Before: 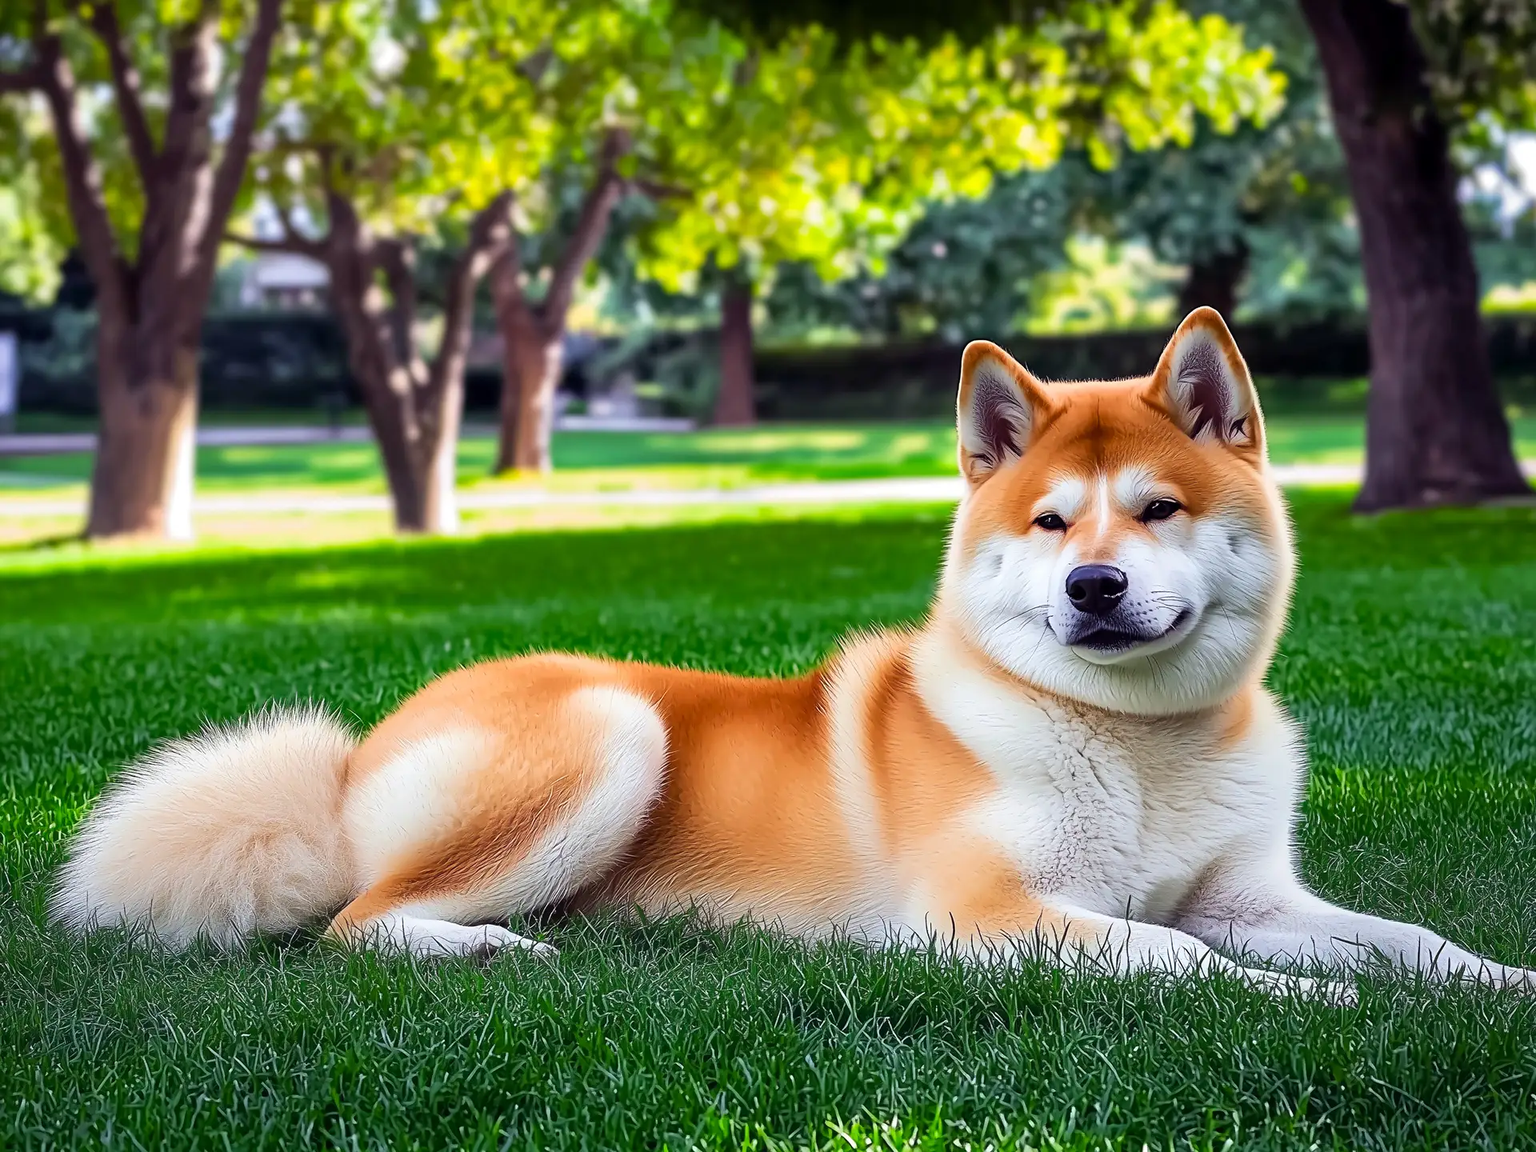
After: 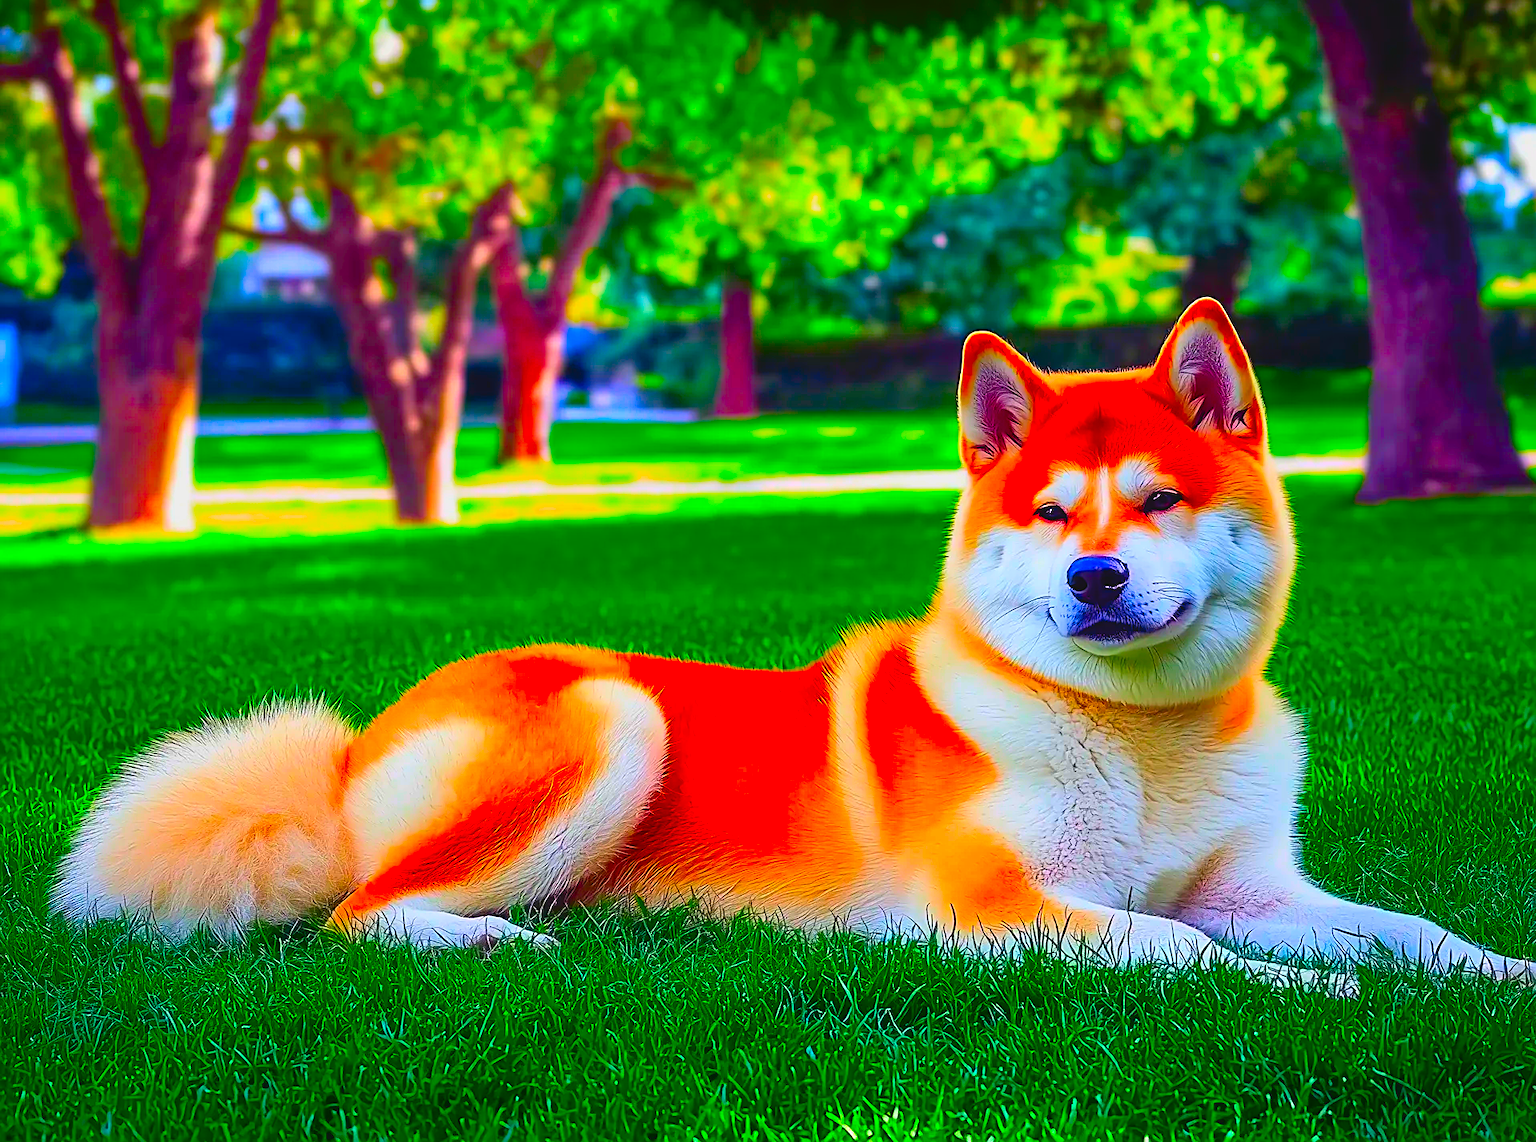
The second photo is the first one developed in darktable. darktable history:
crop: top 0.901%, right 0.098%
color correction: highlights b* 0.062, saturation 2.96
sharpen: on, module defaults
contrast brightness saturation: contrast -0.127
color balance rgb: perceptual saturation grading › global saturation 19.773%, global vibrance 32.426%
